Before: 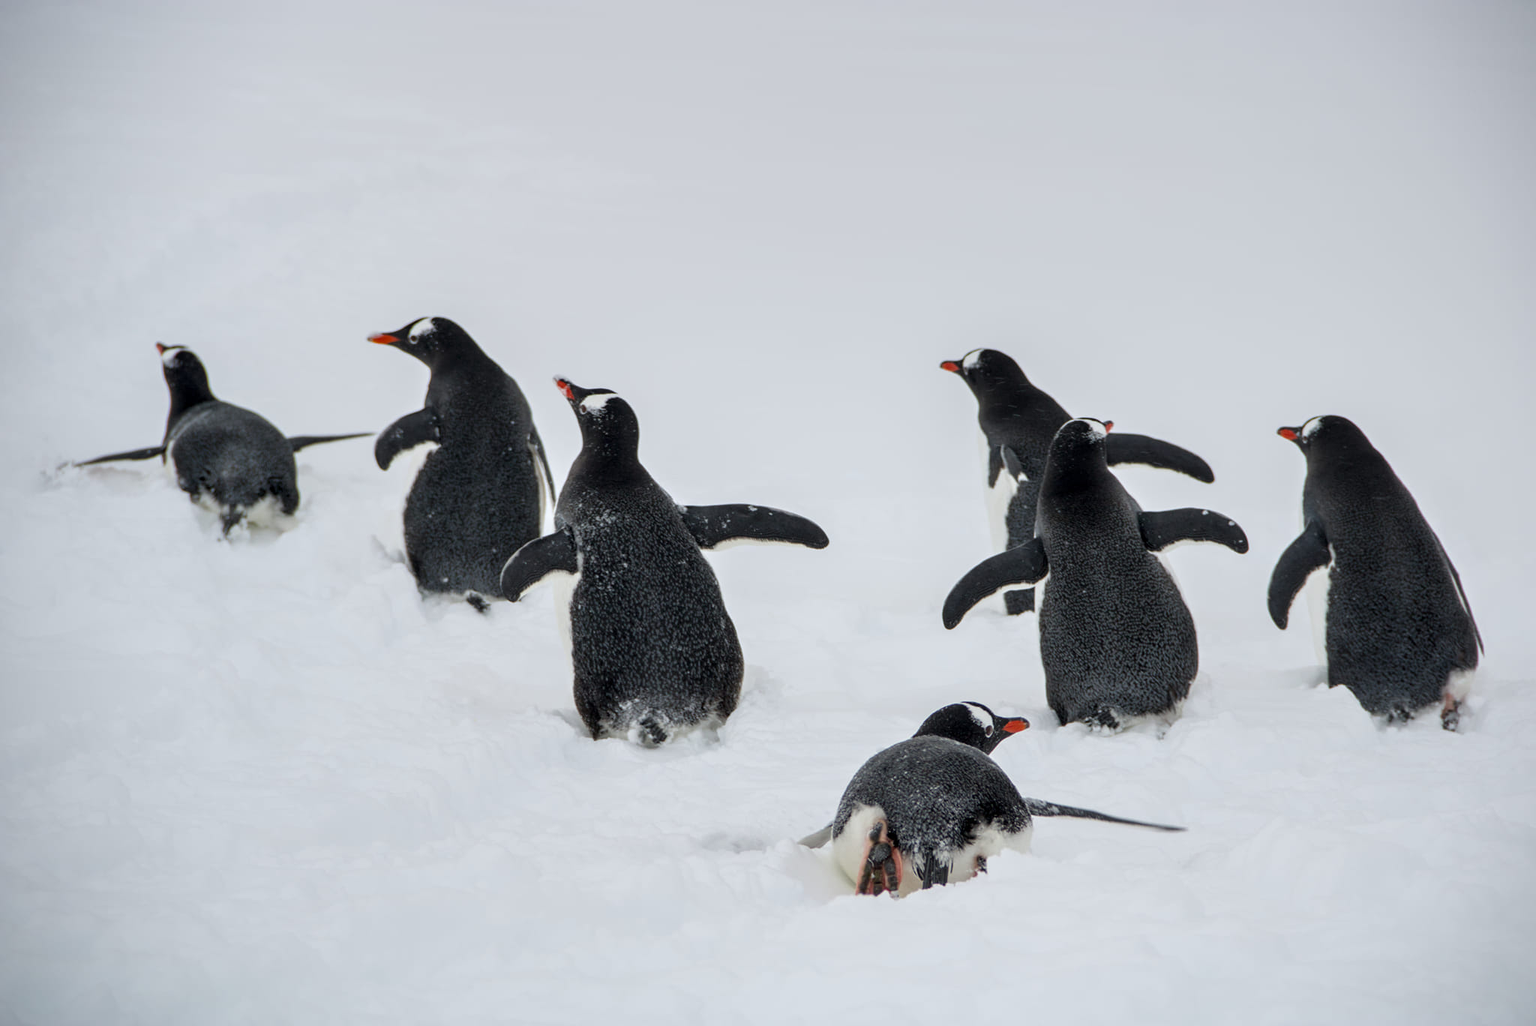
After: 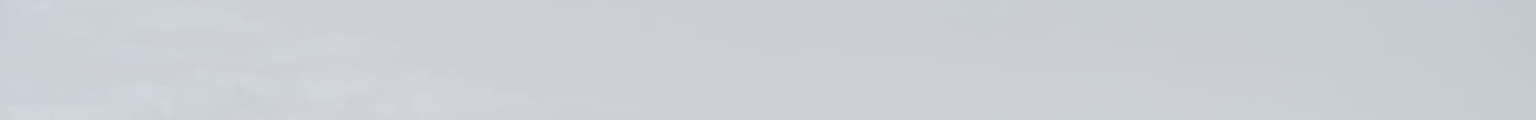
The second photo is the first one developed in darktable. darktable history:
rotate and perspective: rotation 0.062°, lens shift (vertical) 0.115, lens shift (horizontal) -0.133, crop left 0.047, crop right 0.94, crop top 0.061, crop bottom 0.94
local contrast: on, module defaults
crop and rotate: left 9.644%, top 9.491%, right 6.021%, bottom 80.509%
